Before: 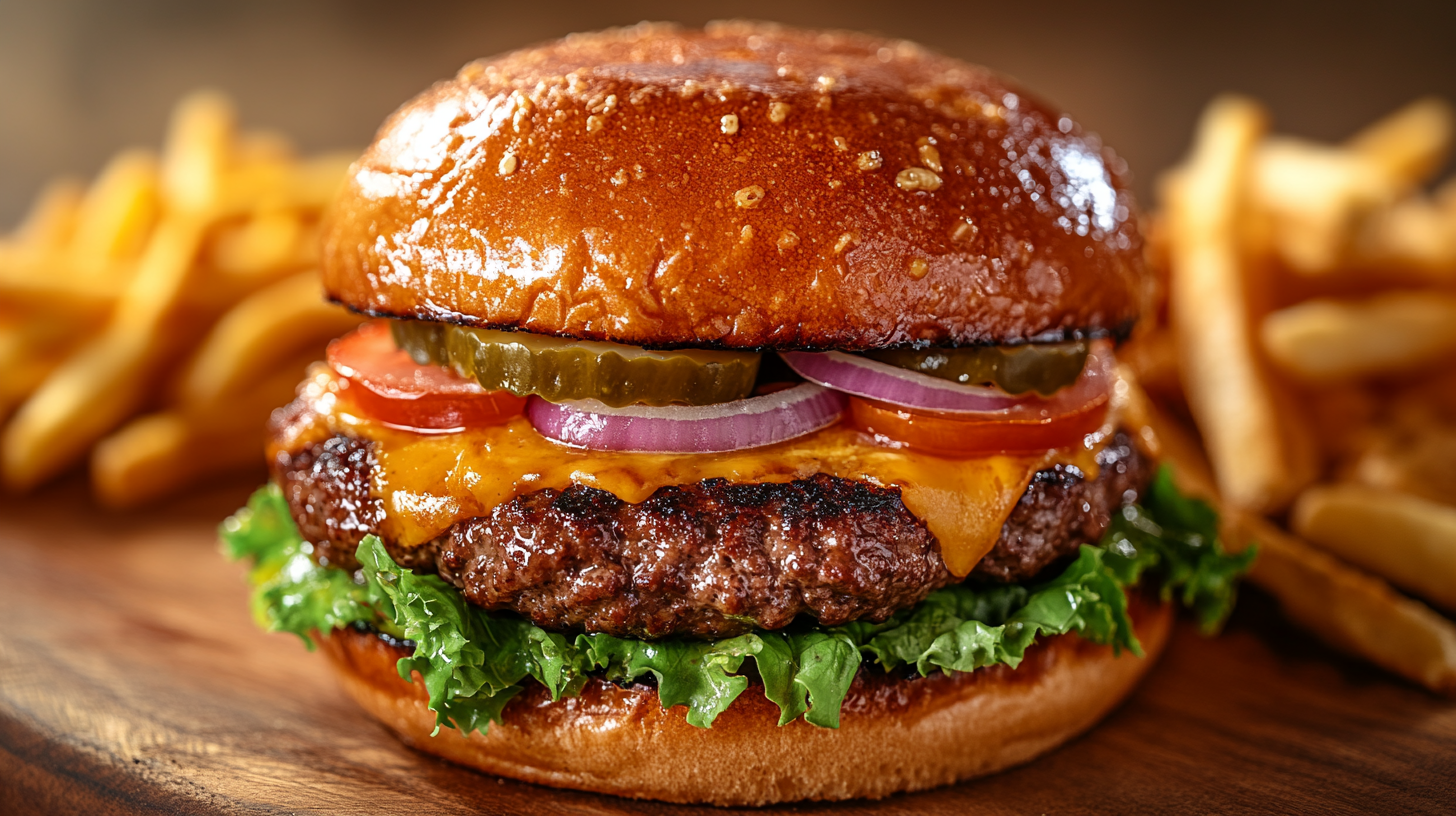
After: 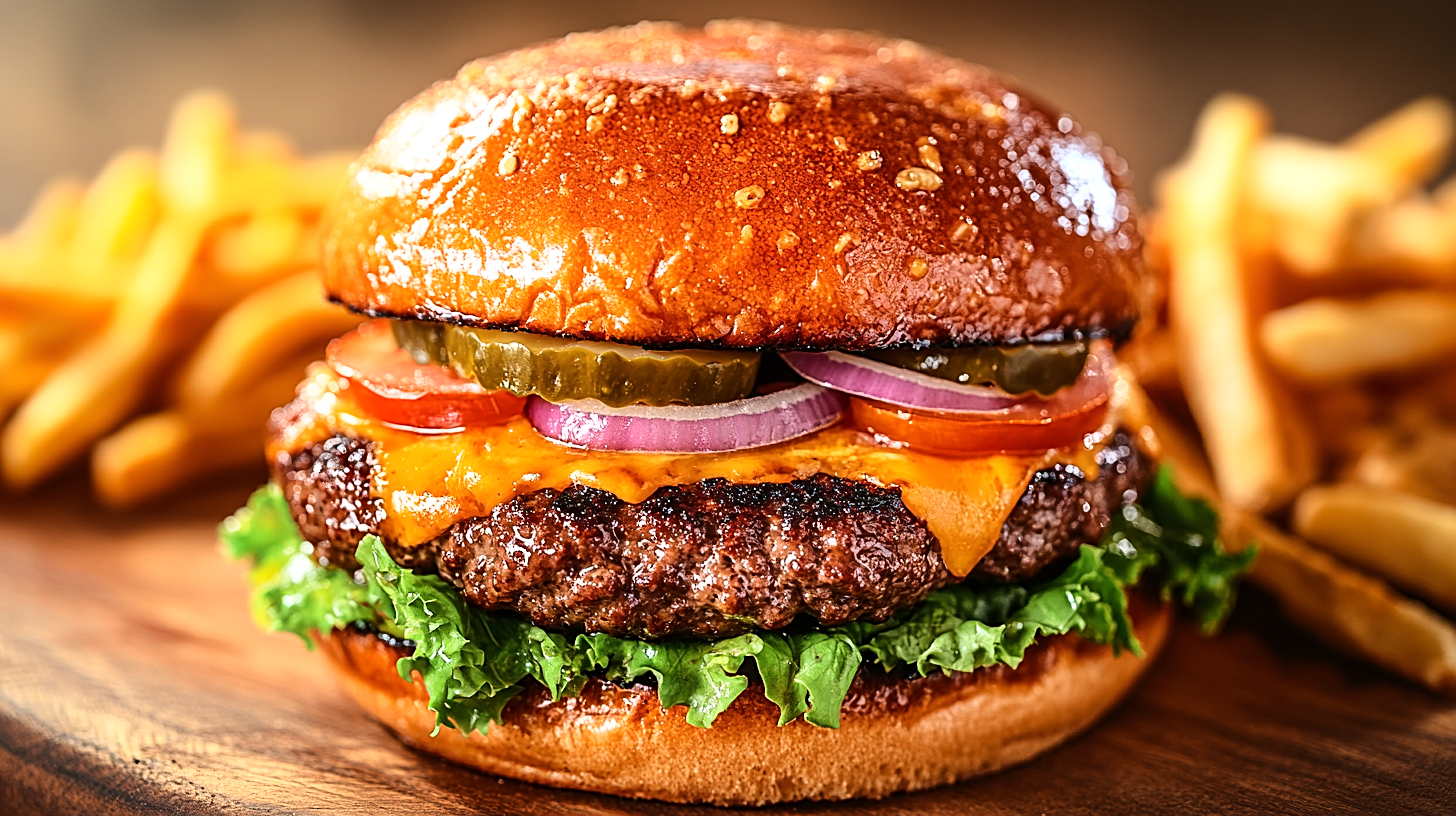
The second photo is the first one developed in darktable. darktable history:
sharpen: on, module defaults
base curve: curves: ch0 [(0, 0) (0.028, 0.03) (0.121, 0.232) (0.46, 0.748) (0.859, 0.968) (1, 1)]
exposure: black level correction 0, compensate exposure bias true, compensate highlight preservation false
